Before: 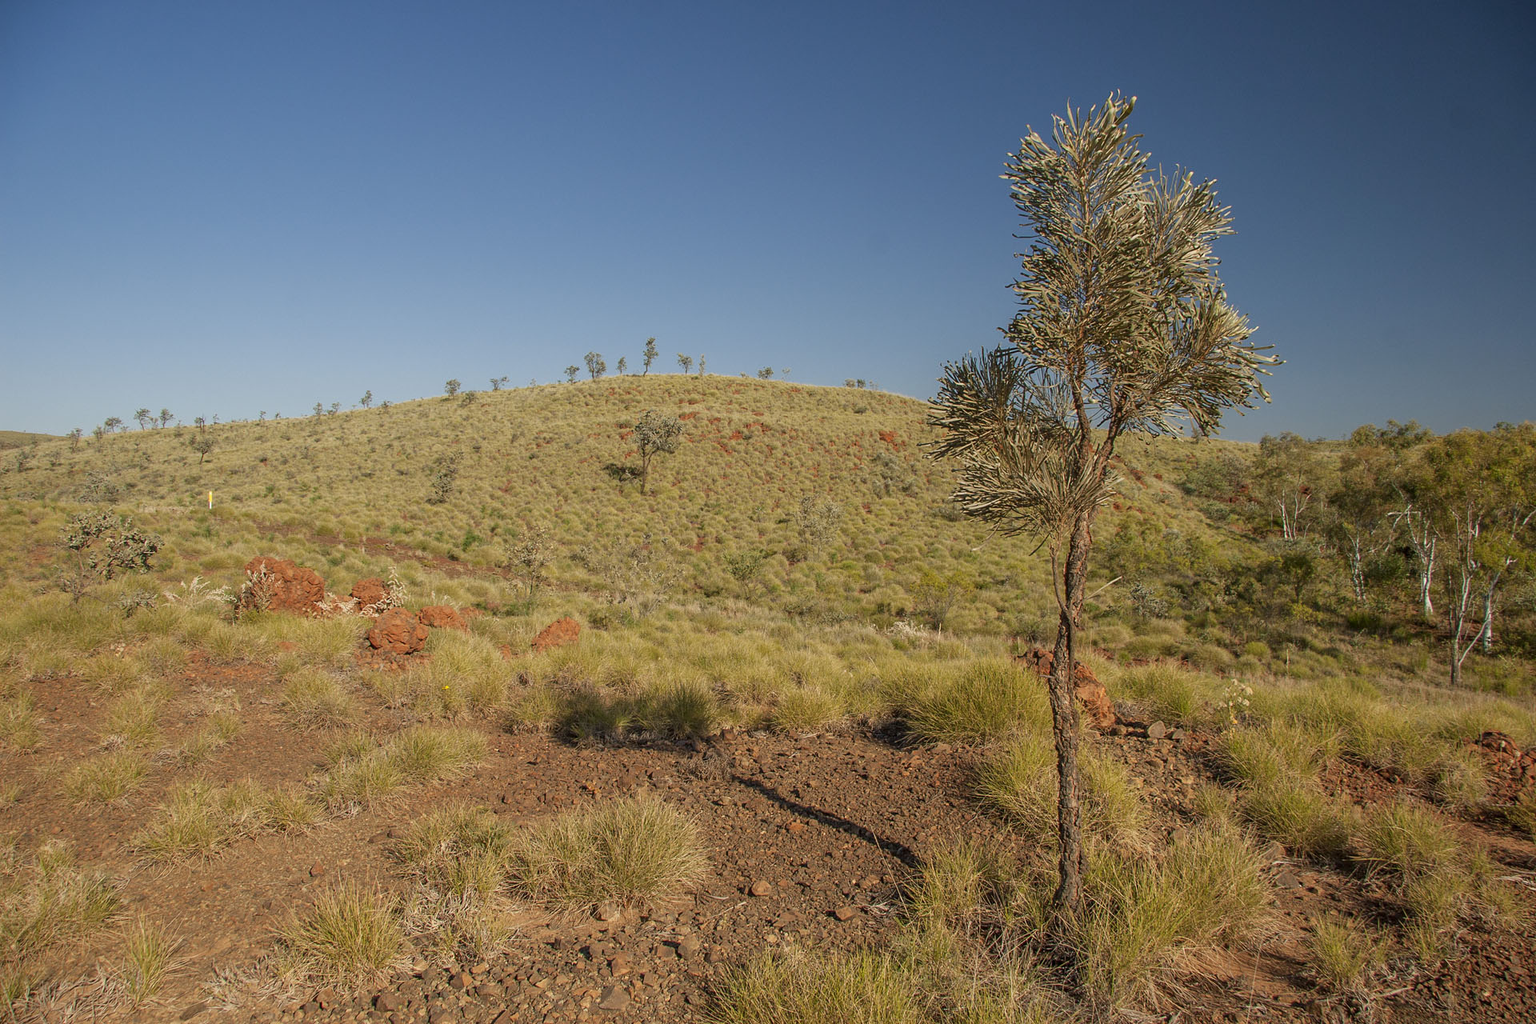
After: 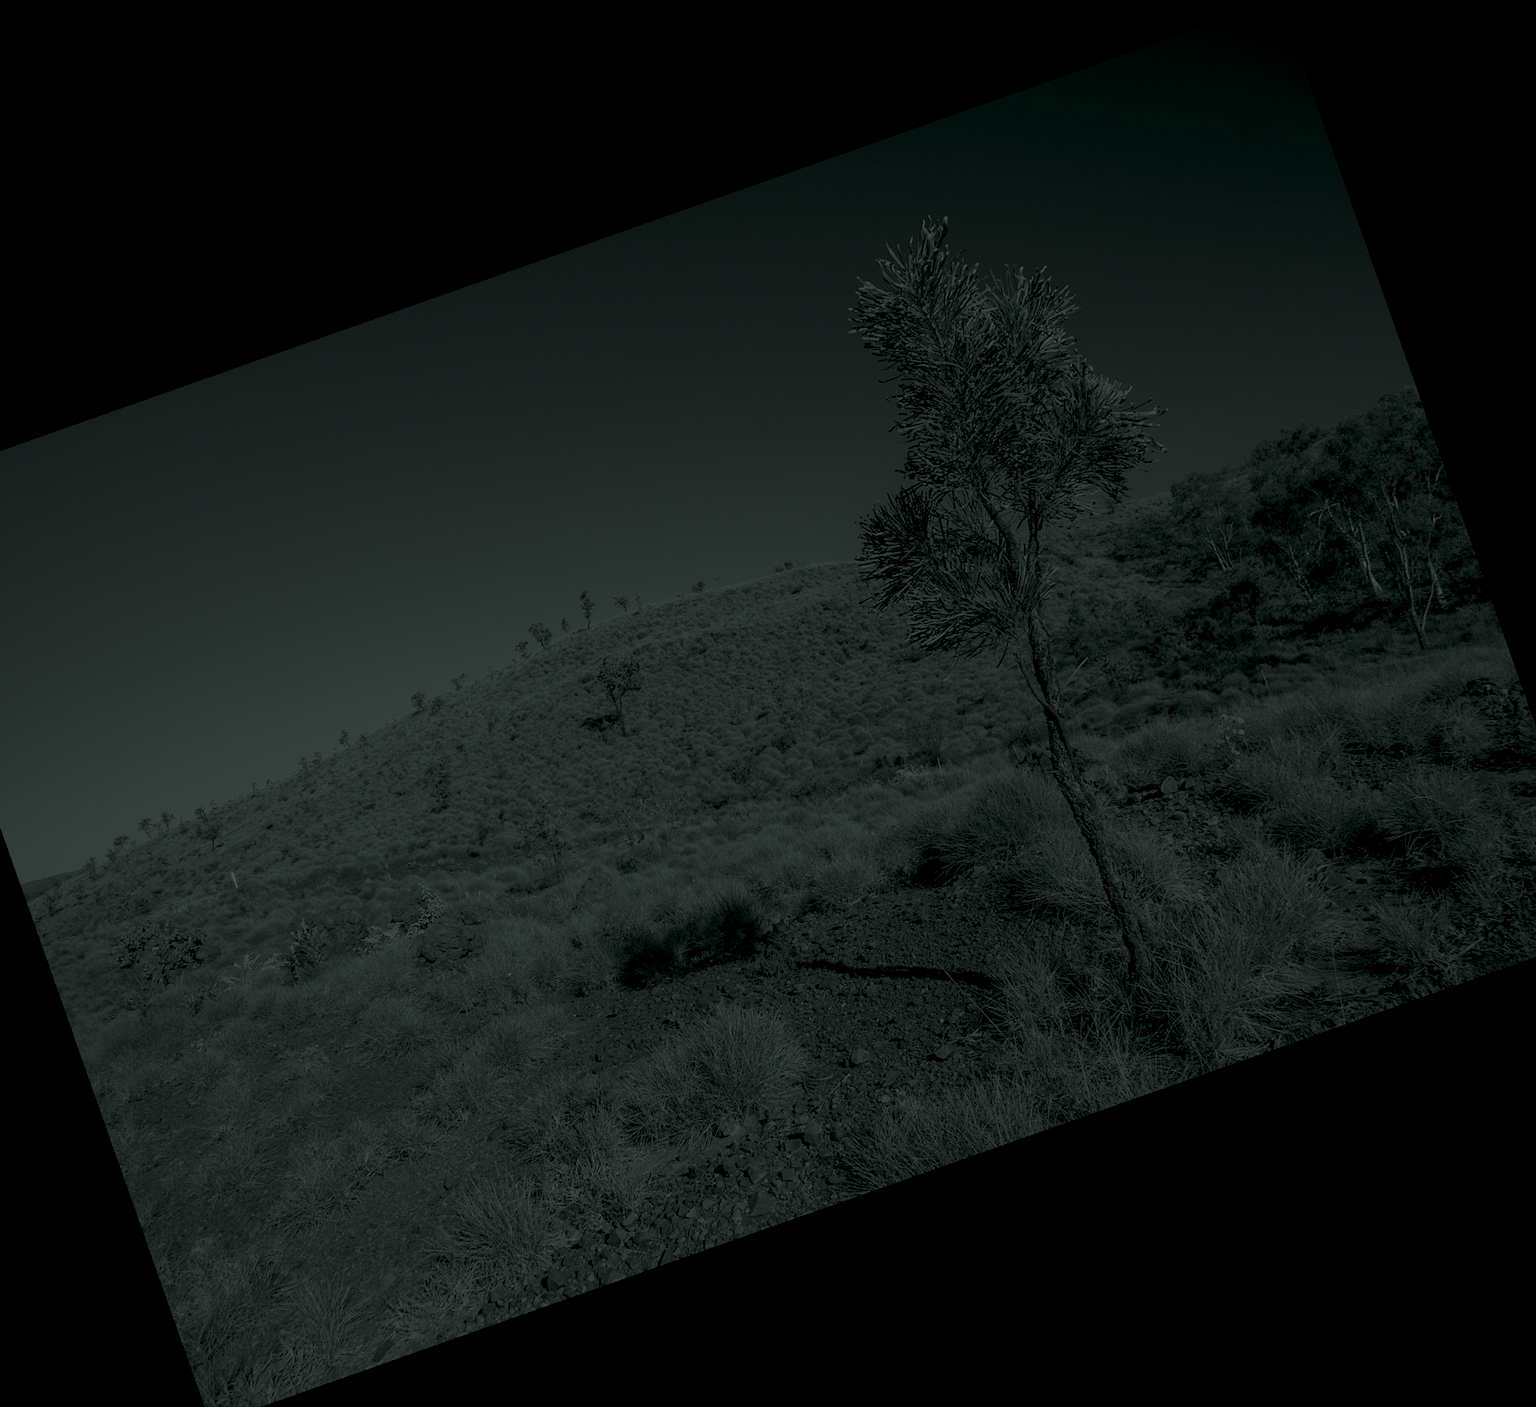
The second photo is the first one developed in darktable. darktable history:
crop and rotate: angle 19.43°, left 6.812%, right 4.125%, bottom 1.087%
colorize: hue 90°, saturation 19%, lightness 1.59%, version 1
contrast brightness saturation: saturation 0.5
